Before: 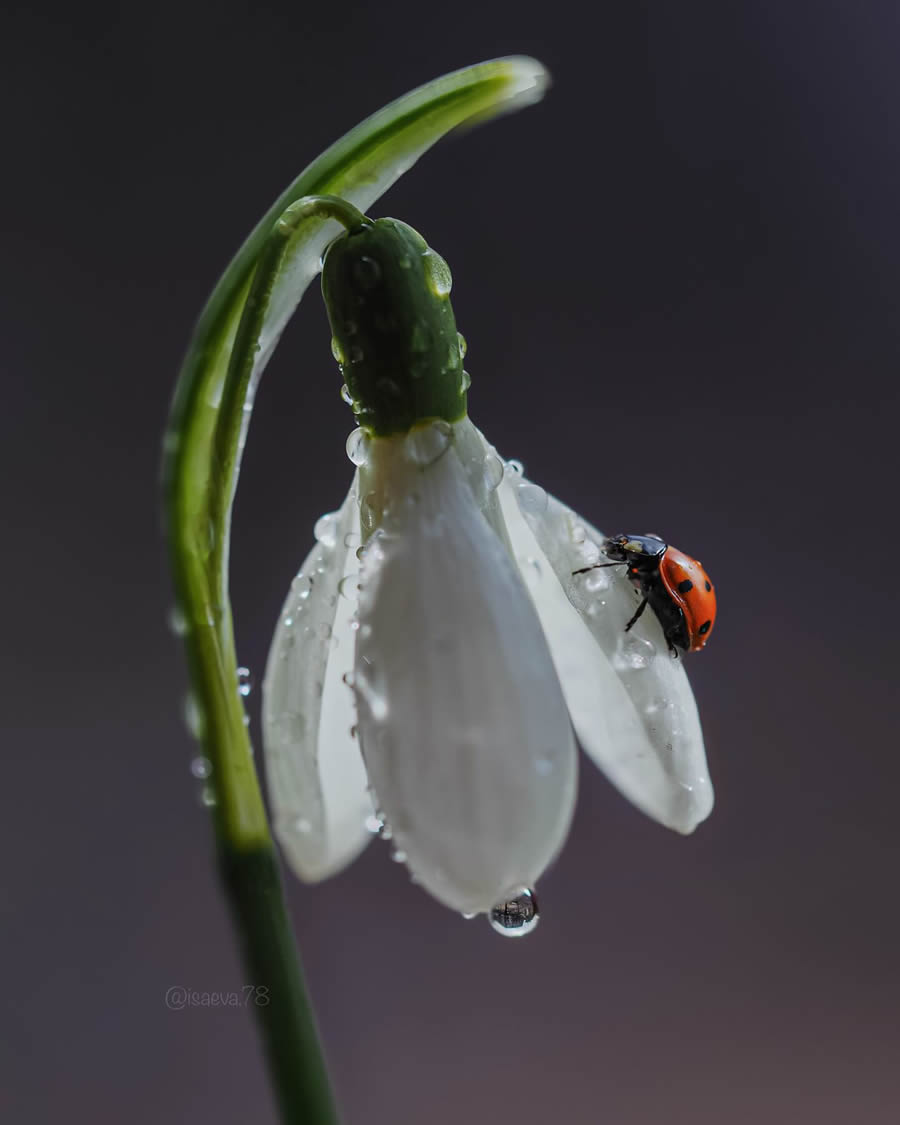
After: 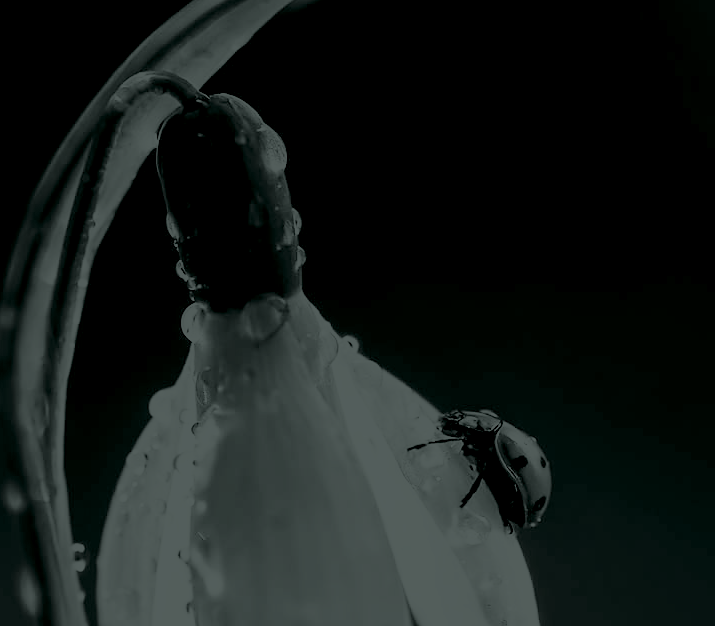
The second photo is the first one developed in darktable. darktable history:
crop: left 18.38%, top 11.092%, right 2.134%, bottom 33.217%
exposure: exposure 0.426 EV, compensate highlight preservation false
colorize: hue 90°, saturation 19%, lightness 1.59%, version 1
sharpen: radius 1, threshold 1
base curve: curves: ch0 [(0, 0) (0.007, 0.004) (0.027, 0.03) (0.046, 0.07) (0.207, 0.54) (0.442, 0.872) (0.673, 0.972) (1, 1)], preserve colors none
